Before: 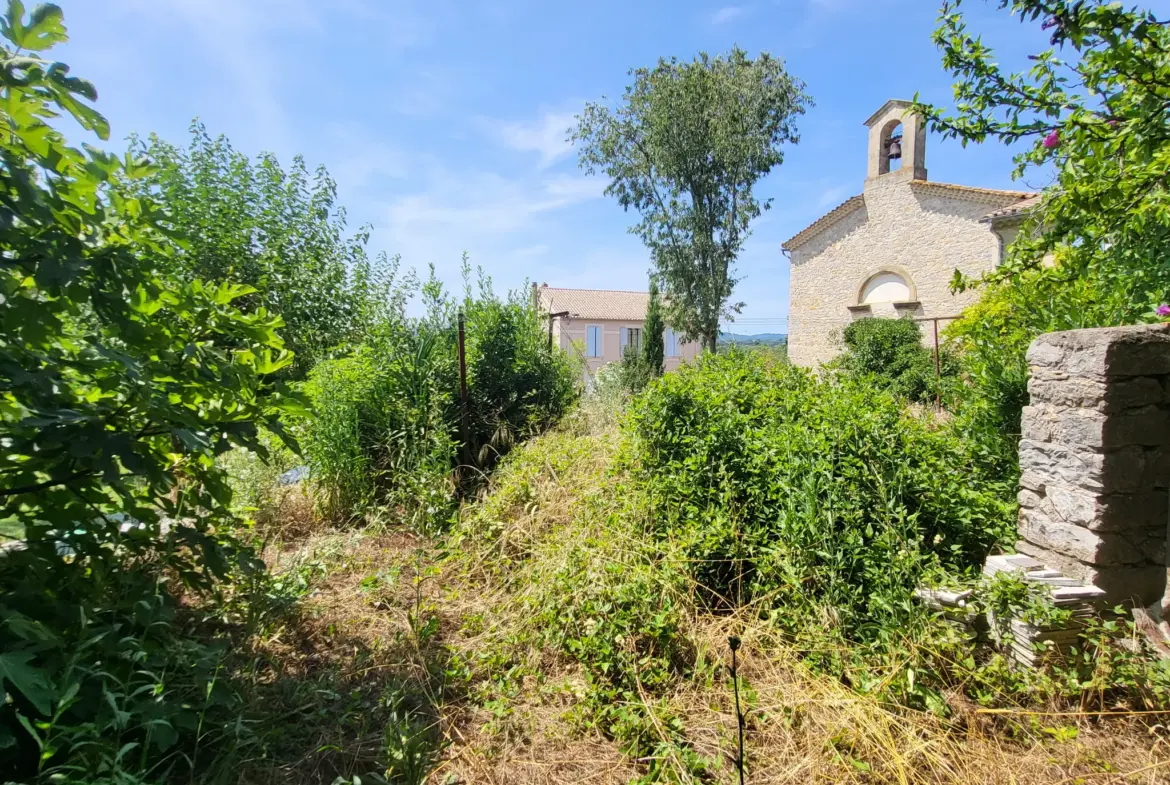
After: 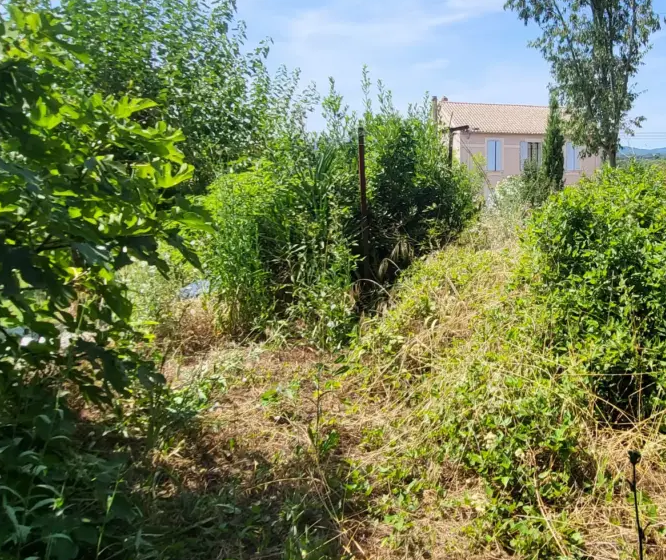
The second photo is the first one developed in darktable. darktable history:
crop: left 8.612%, top 23.78%, right 34.426%, bottom 4.776%
